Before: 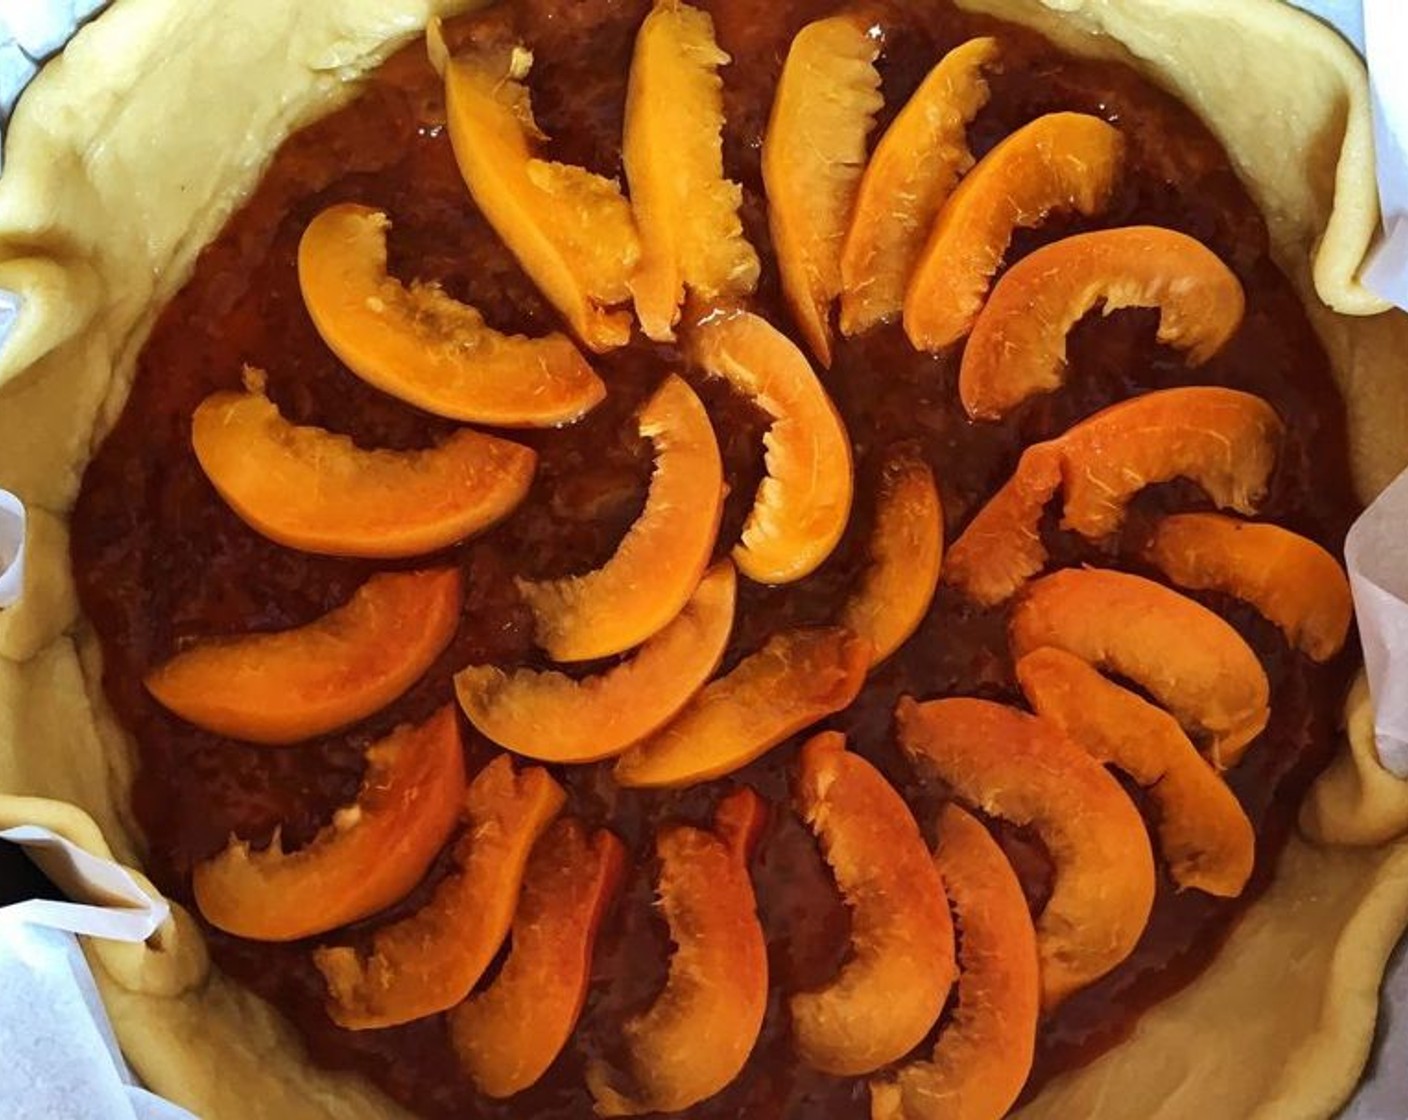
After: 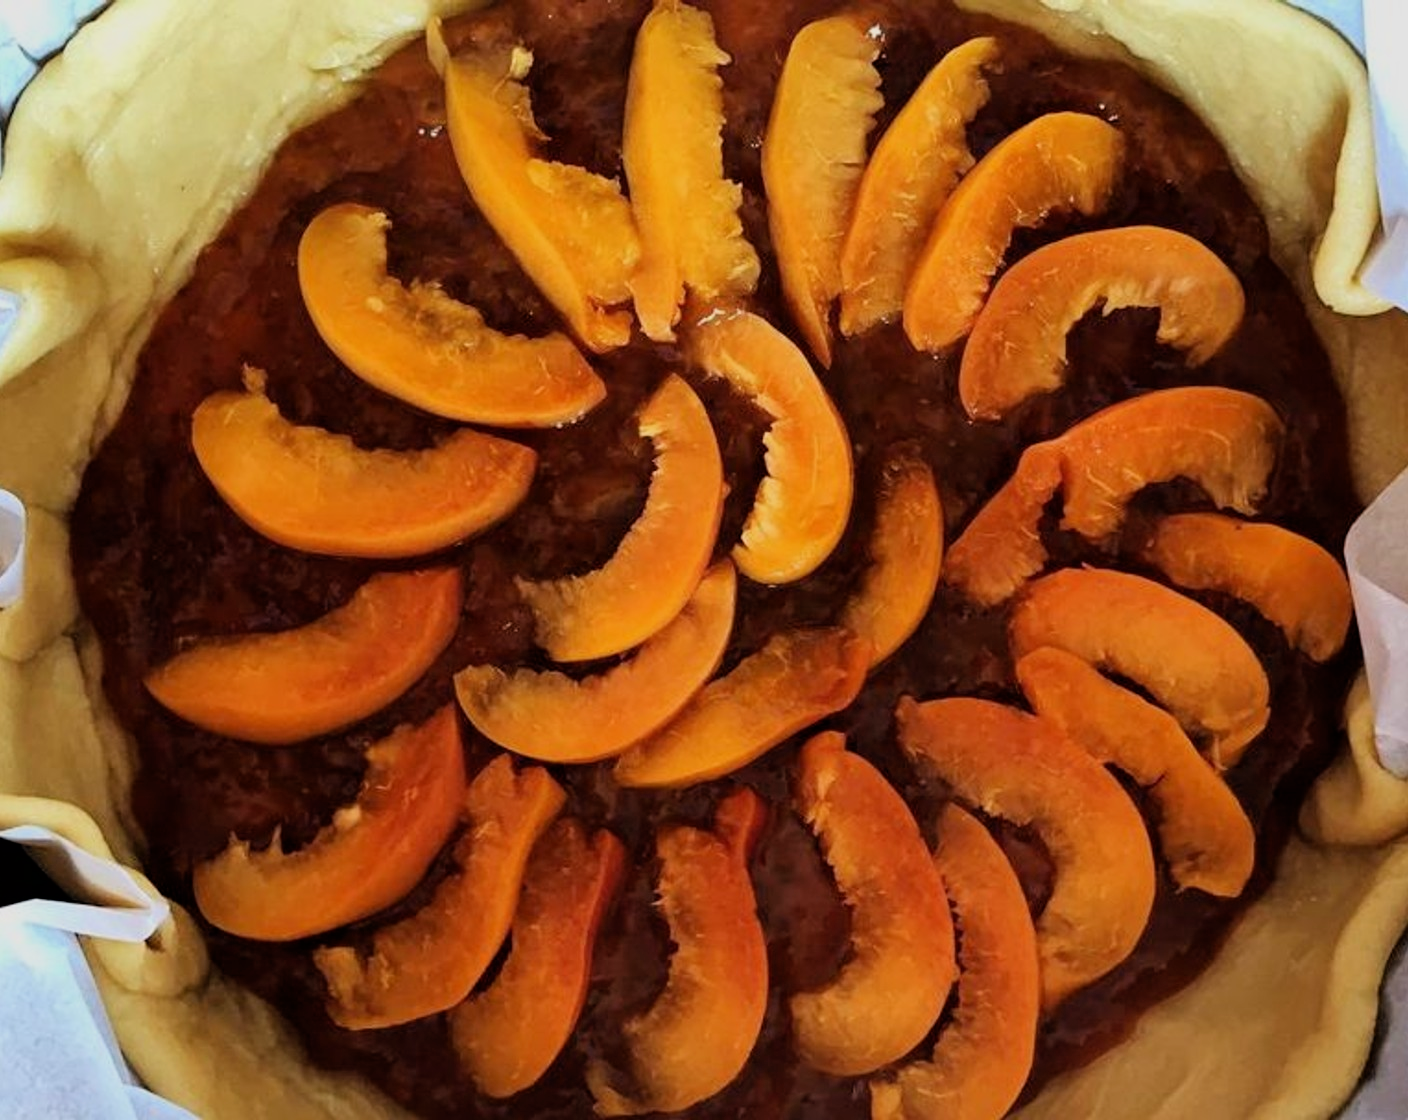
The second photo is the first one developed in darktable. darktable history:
filmic rgb: black relative exposure -7.73 EV, white relative exposure 4.35 EV, threshold 5.96 EV, hardness 3.75, latitude 49.68%, contrast 1.1, color science v6 (2022), iterations of high-quality reconstruction 0, enable highlight reconstruction true
